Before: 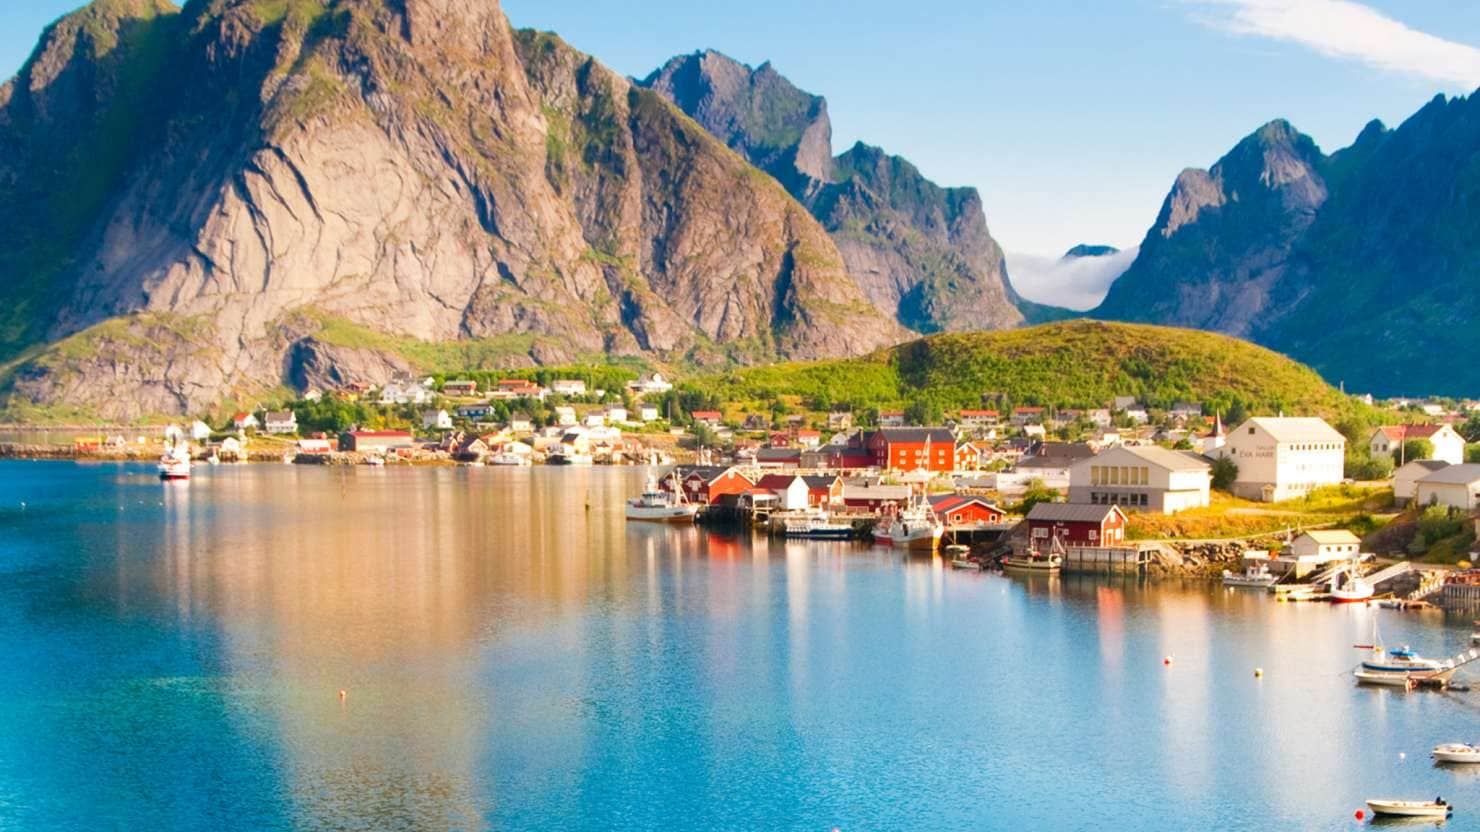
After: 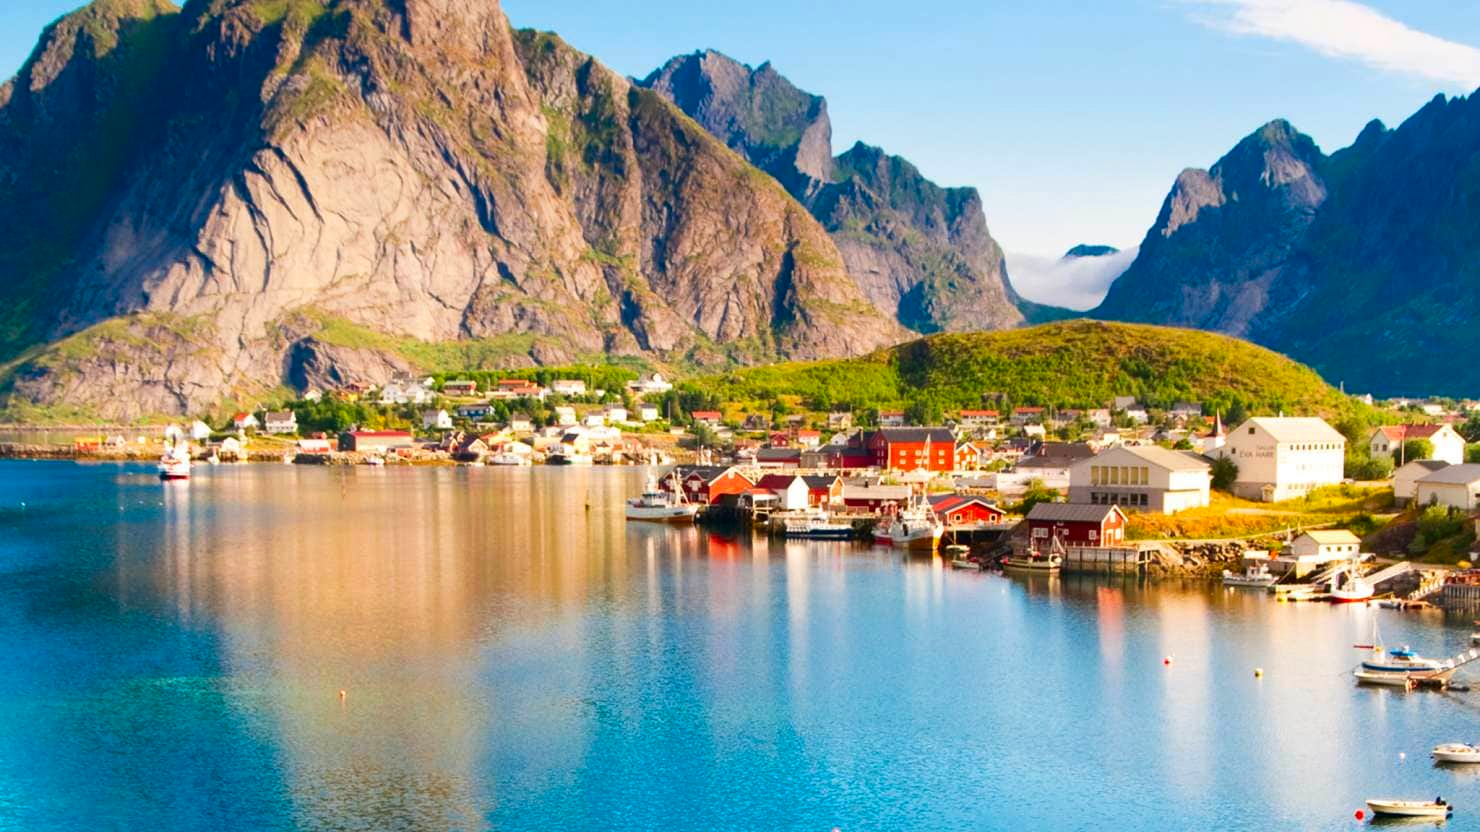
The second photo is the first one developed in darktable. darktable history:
contrast brightness saturation: contrast 0.128, brightness -0.056, saturation 0.157
